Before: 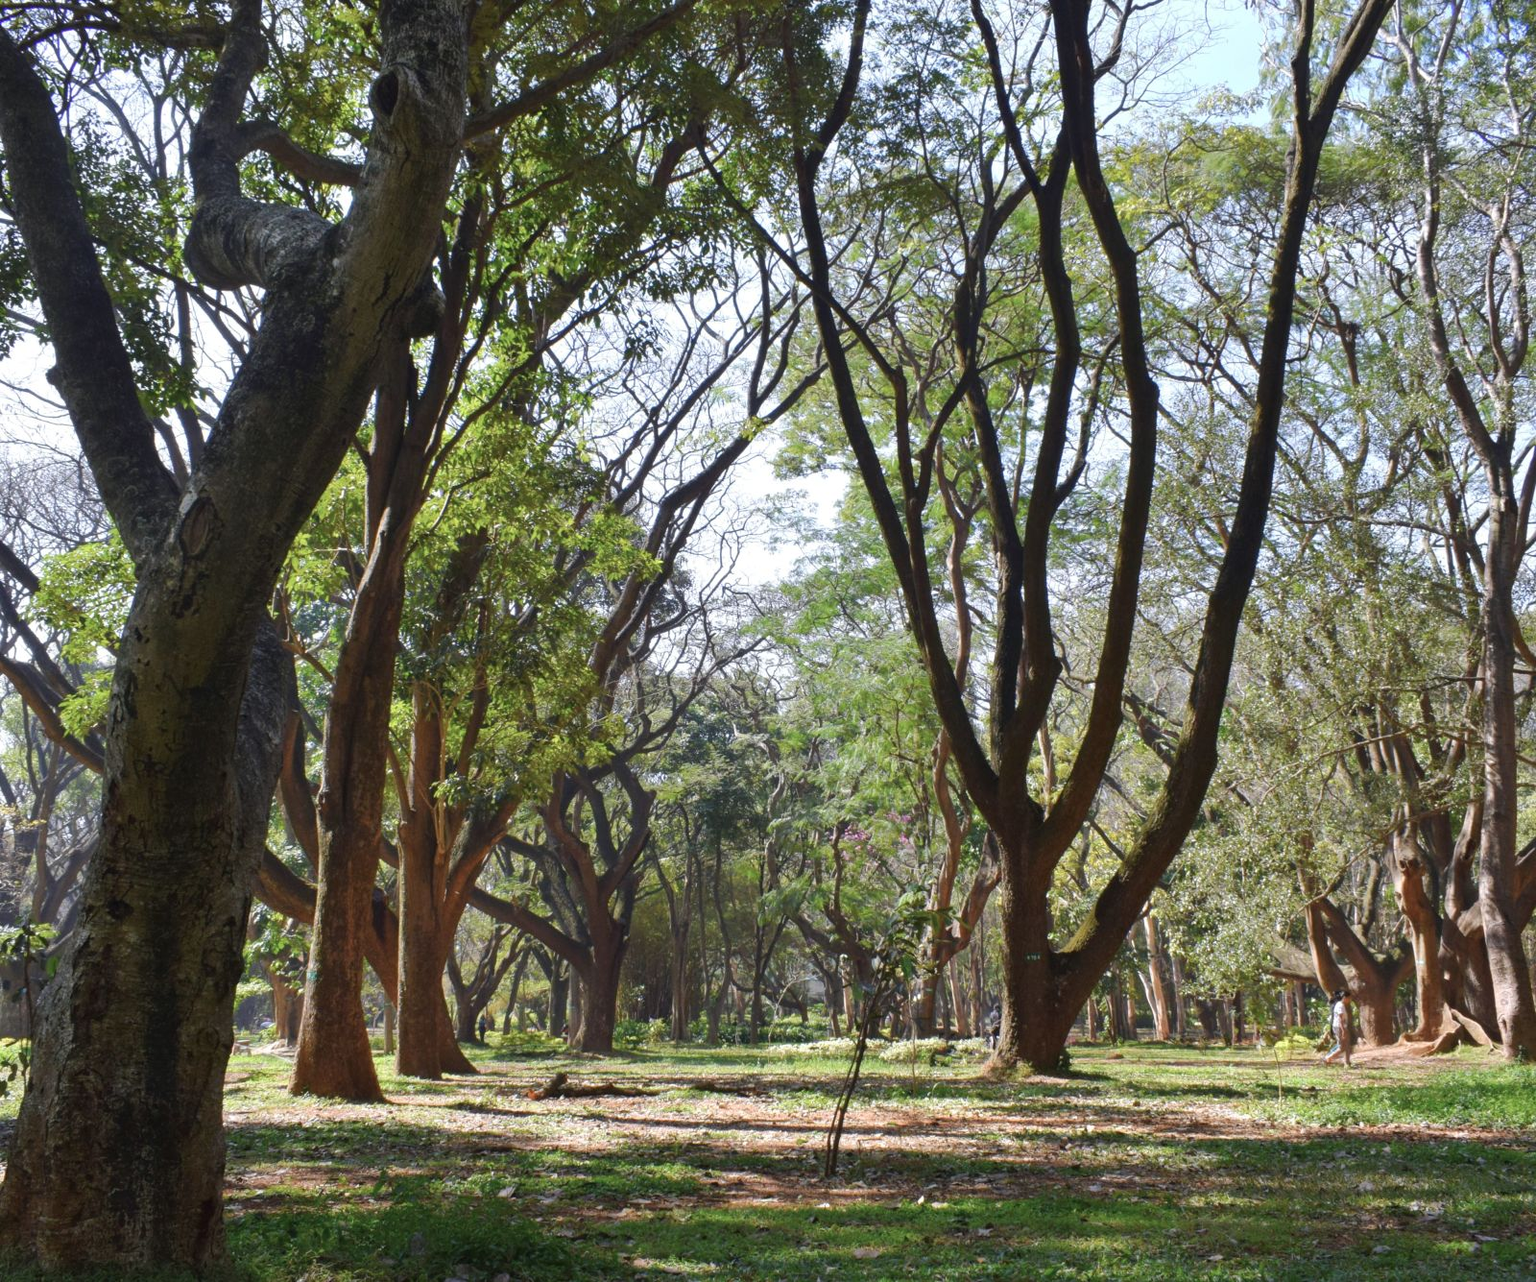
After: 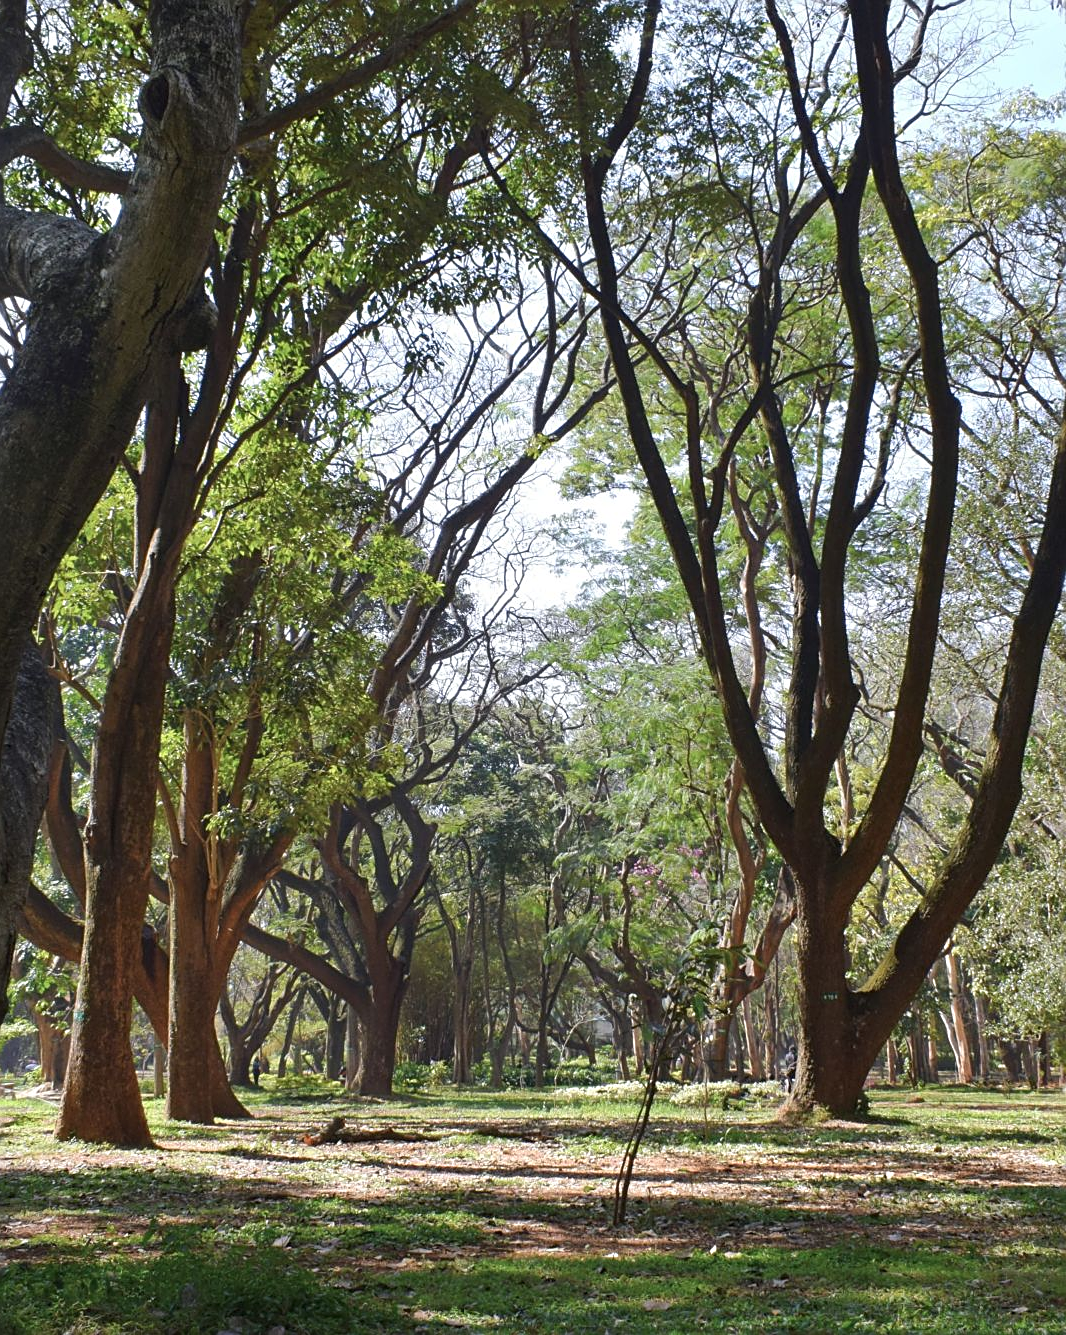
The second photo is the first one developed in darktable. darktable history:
sharpen: on, module defaults
crop: left 15.419%, right 17.914%
tone equalizer: on, module defaults
